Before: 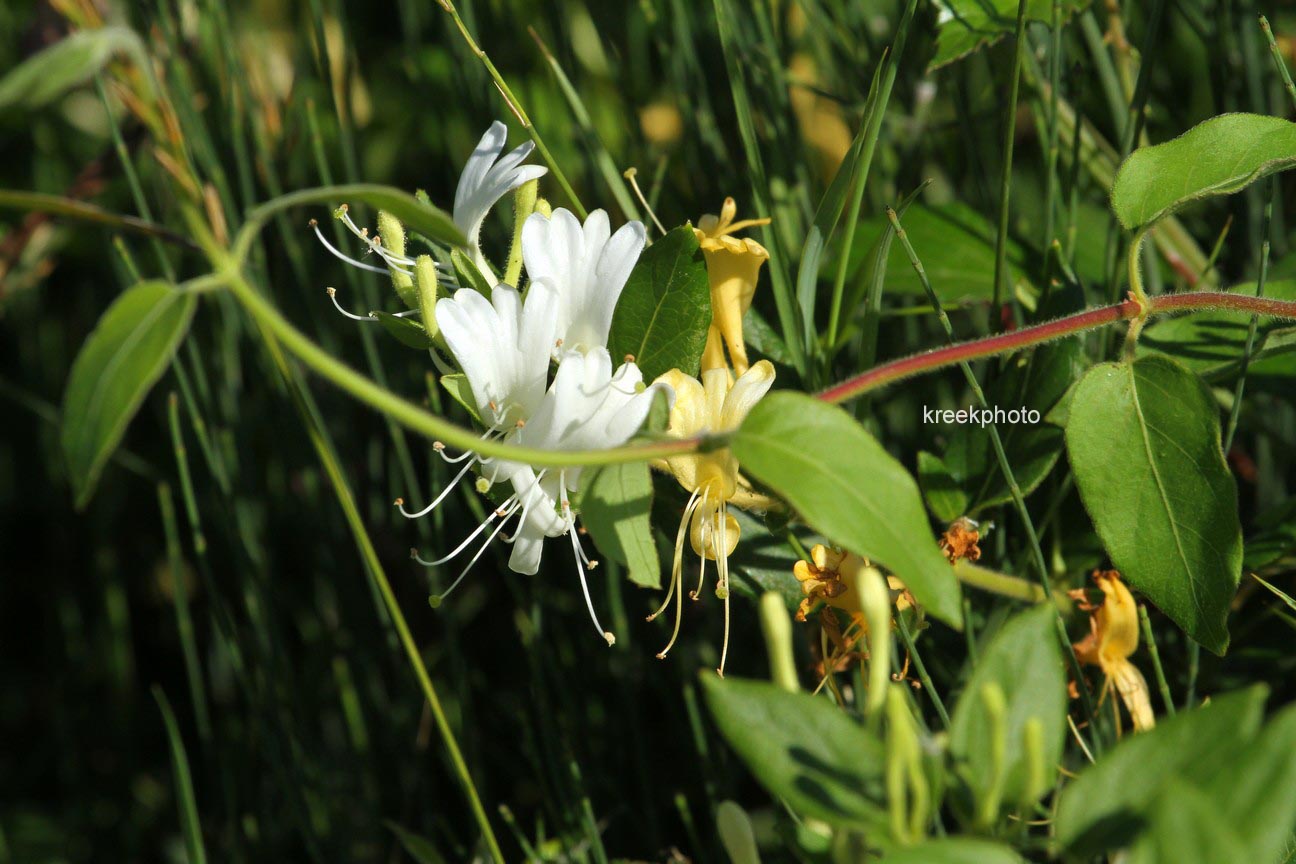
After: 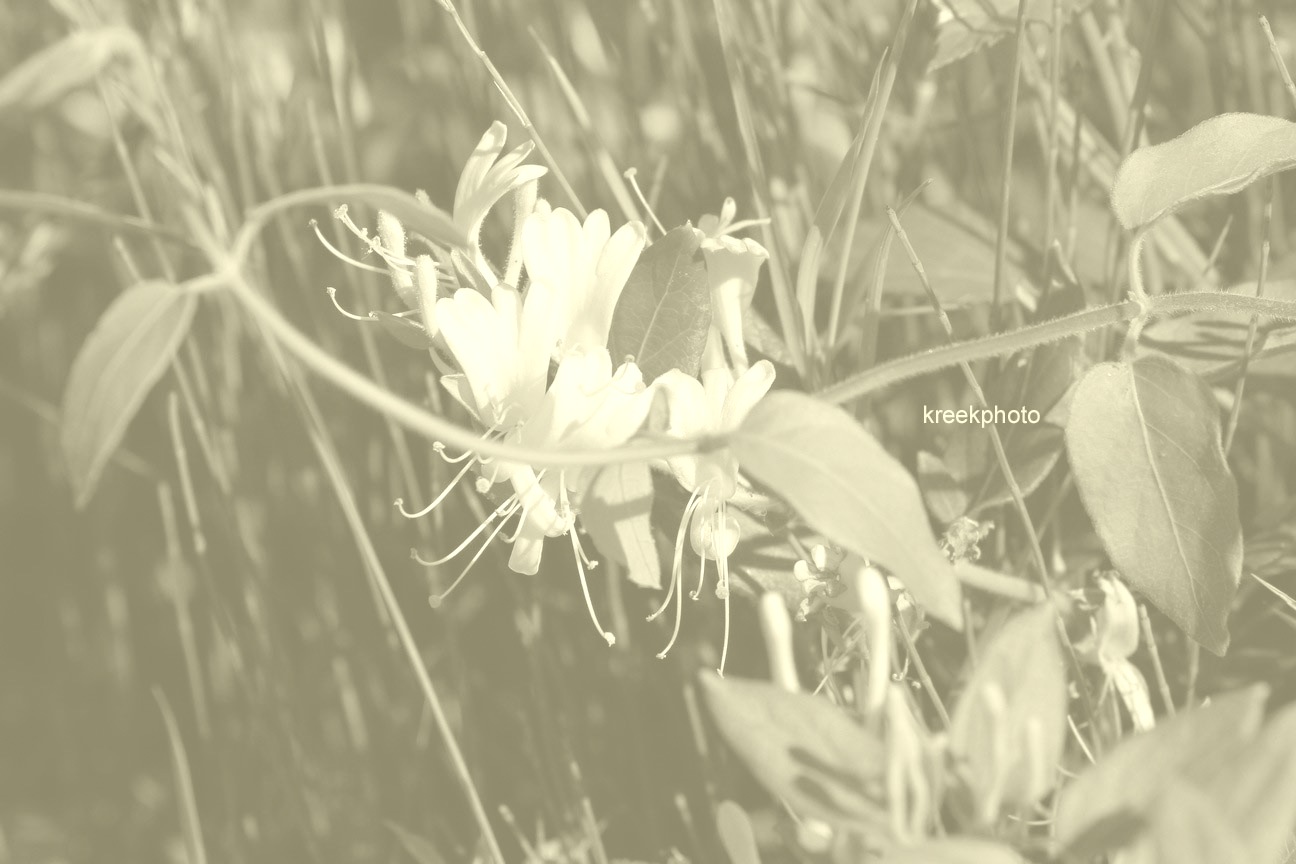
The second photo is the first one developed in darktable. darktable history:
colorize: hue 43.2°, saturation 40%, version 1
color zones: curves: ch0 [(0, 0.5) (0.143, 0.5) (0.286, 0.5) (0.429, 0.5) (0.571, 0.5) (0.714, 0.476) (0.857, 0.5) (1, 0.5)]; ch2 [(0, 0.5) (0.143, 0.5) (0.286, 0.5) (0.429, 0.5) (0.571, 0.5) (0.714, 0.487) (0.857, 0.5) (1, 0.5)]
